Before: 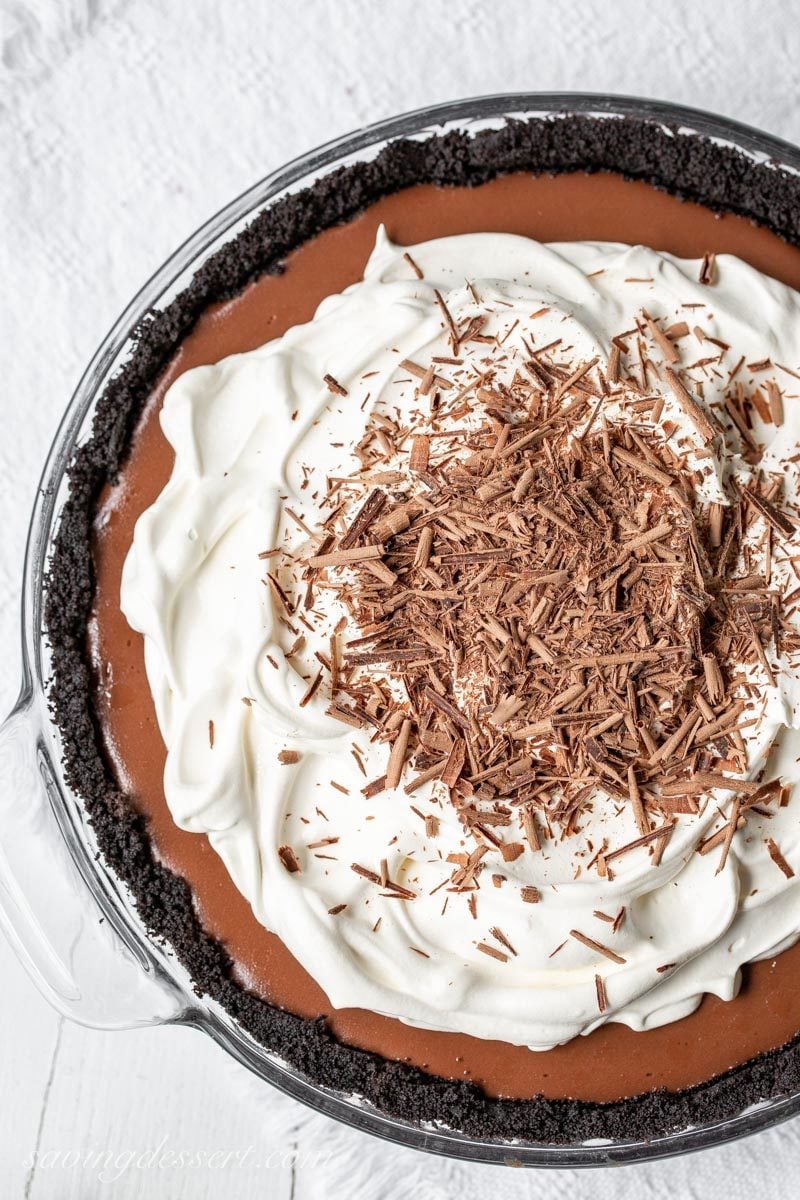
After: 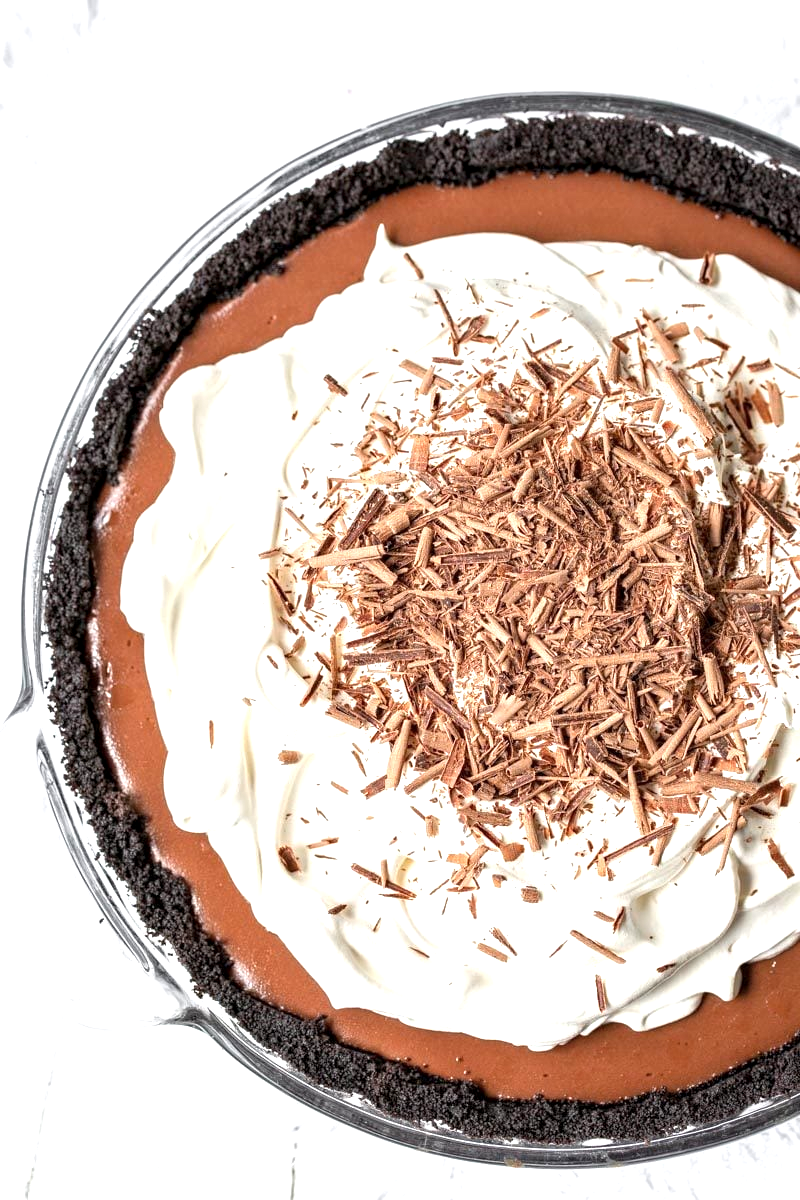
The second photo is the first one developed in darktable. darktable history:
local contrast: highlights 104%, shadows 102%, detail 119%, midtone range 0.2
exposure: black level correction 0, exposure 0.69 EV, compensate highlight preservation false
